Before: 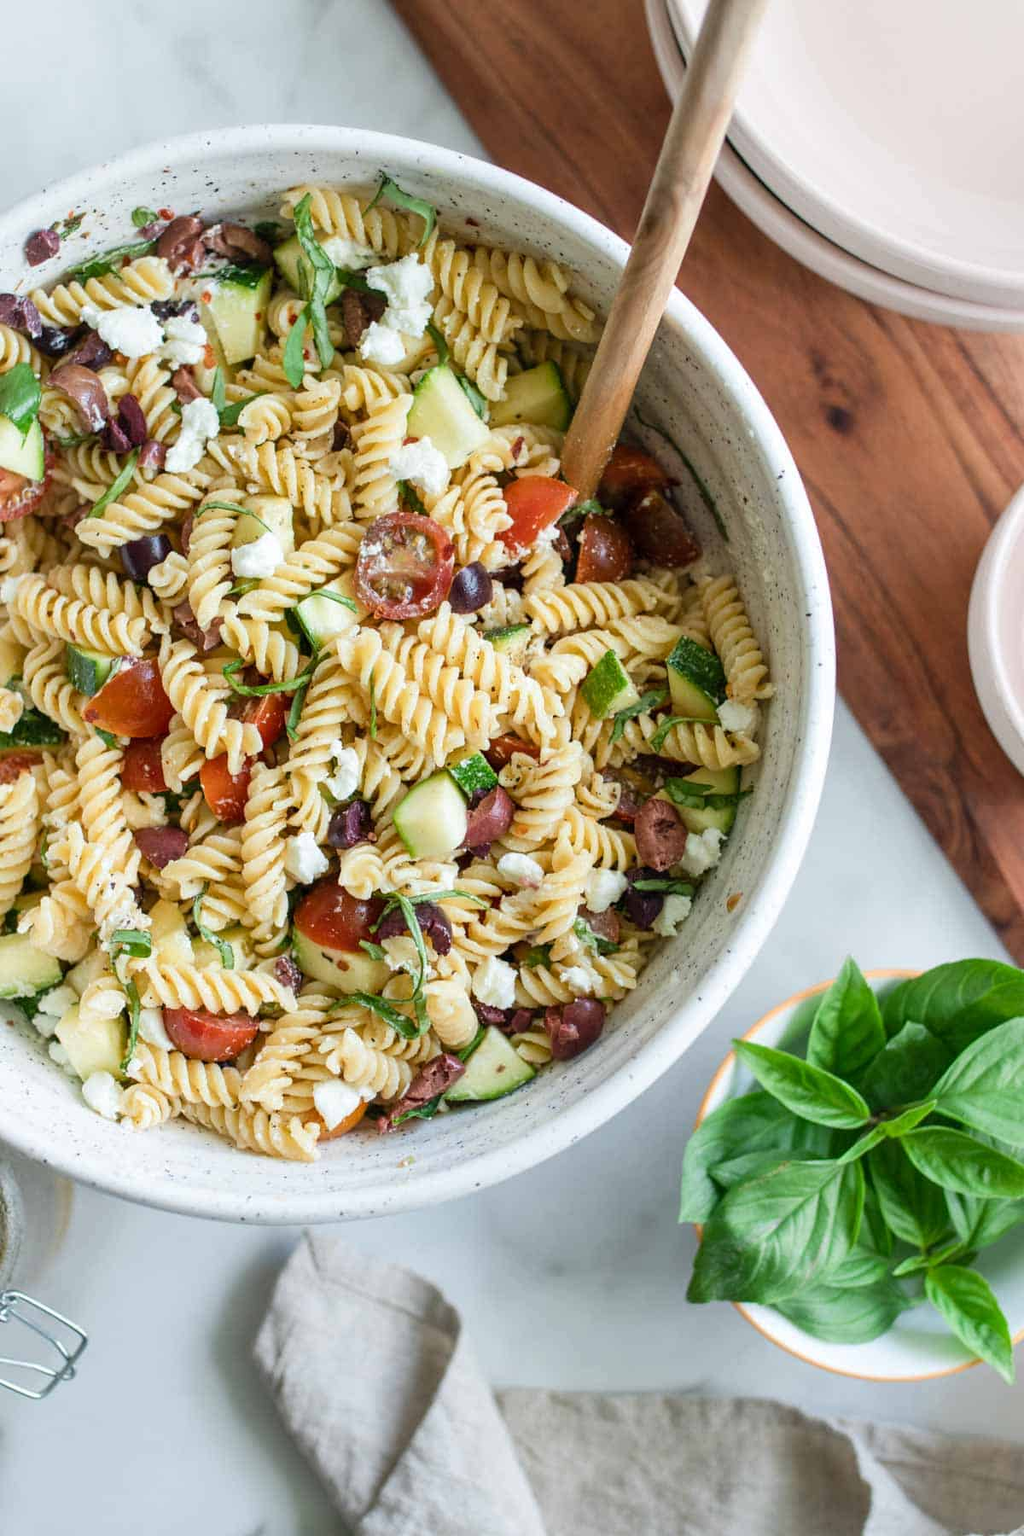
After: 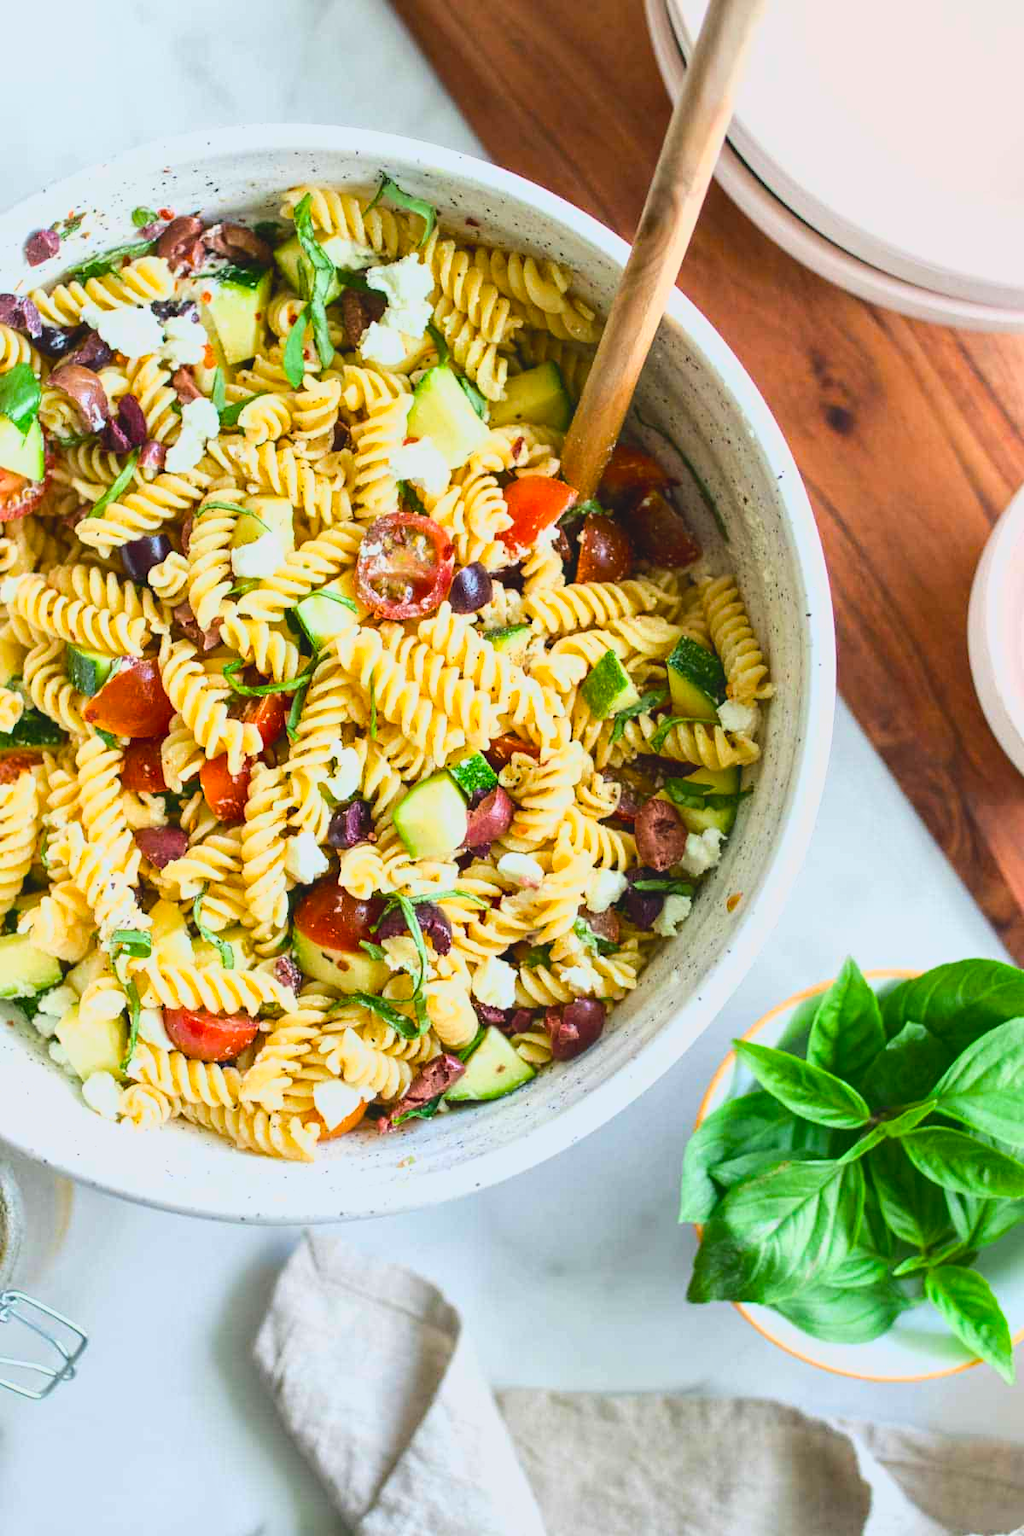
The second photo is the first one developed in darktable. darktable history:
tone equalizer: -8 EV 0.001 EV, -7 EV -0.002 EV, -6 EV 0.002 EV, -5 EV -0.03 EV, -4 EV -0.116 EV, -3 EV -0.169 EV, -2 EV 0.24 EV, -1 EV 0.702 EV, +0 EV 0.493 EV
lowpass: radius 0.1, contrast 0.85, saturation 1.1, unbound 0
color balance rgb: perceptual saturation grading › global saturation 20%, global vibrance 10%
